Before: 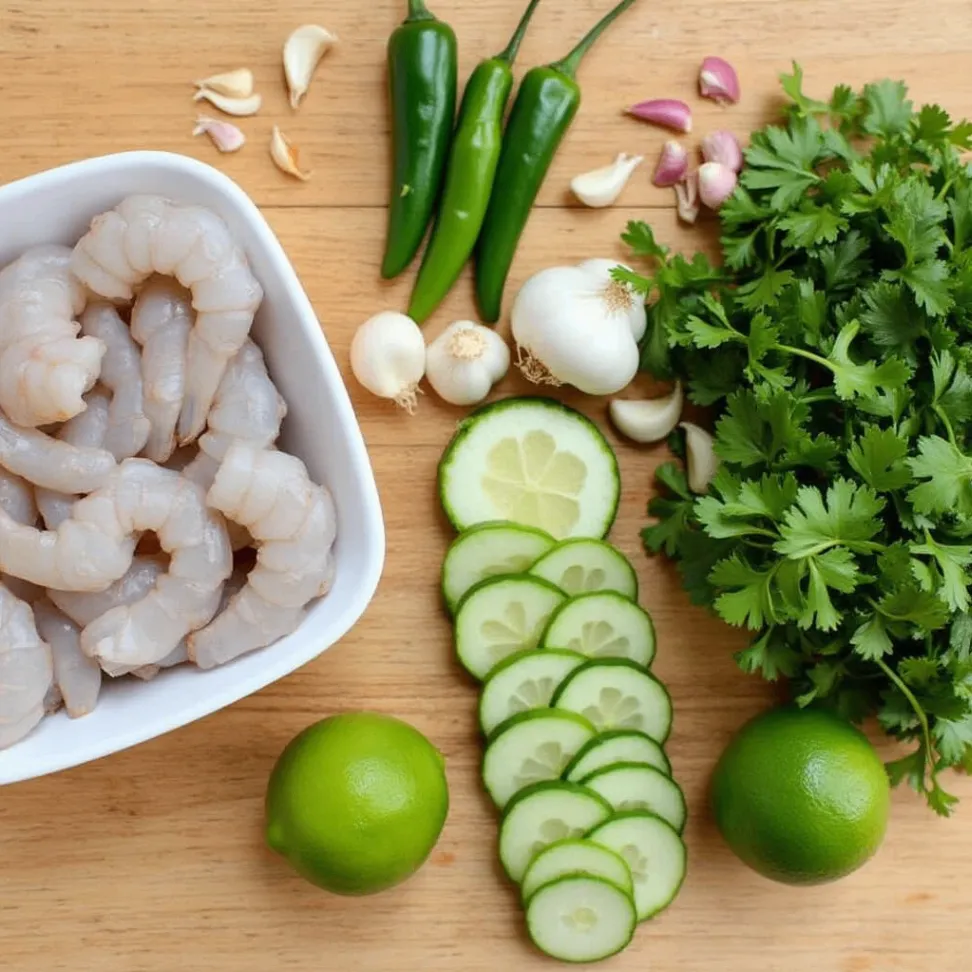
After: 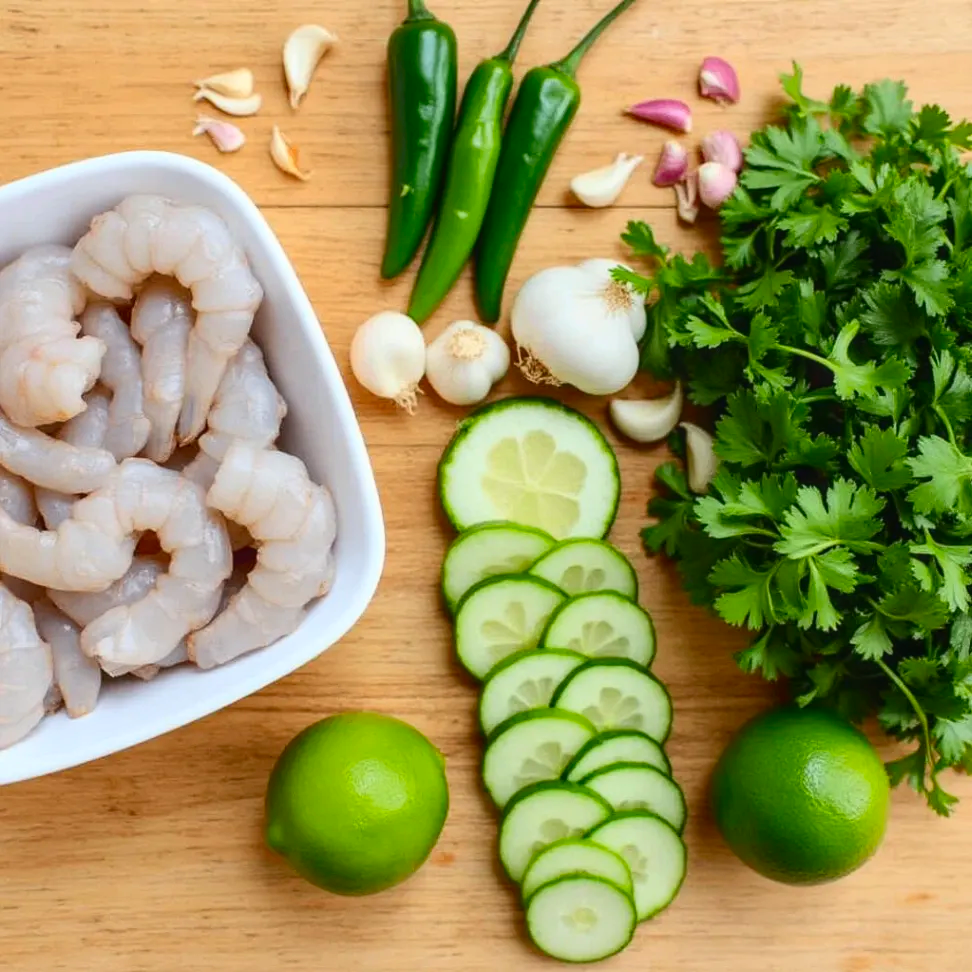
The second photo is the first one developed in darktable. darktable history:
contrast brightness saturation: contrast 0.171, saturation 0.298
local contrast: detail 109%
